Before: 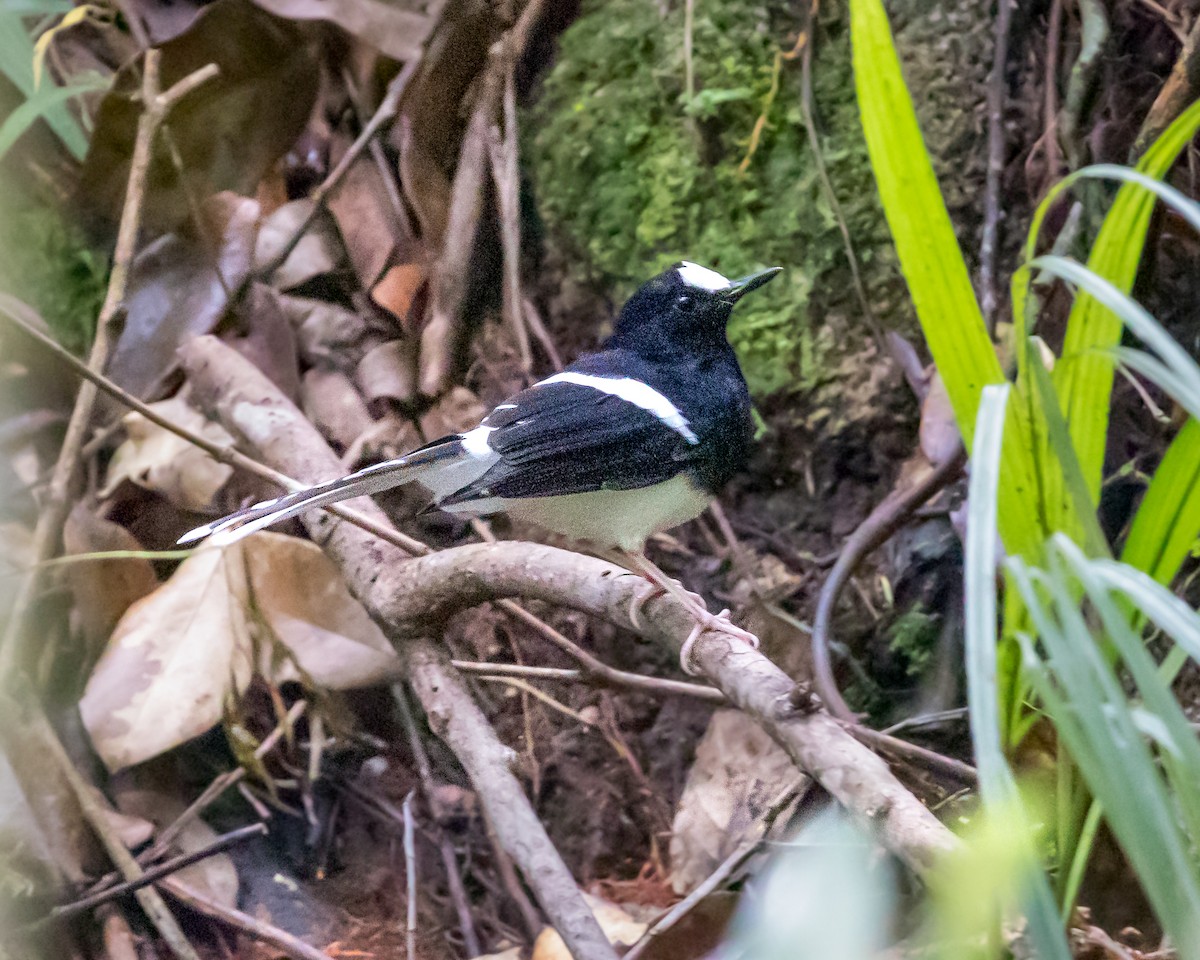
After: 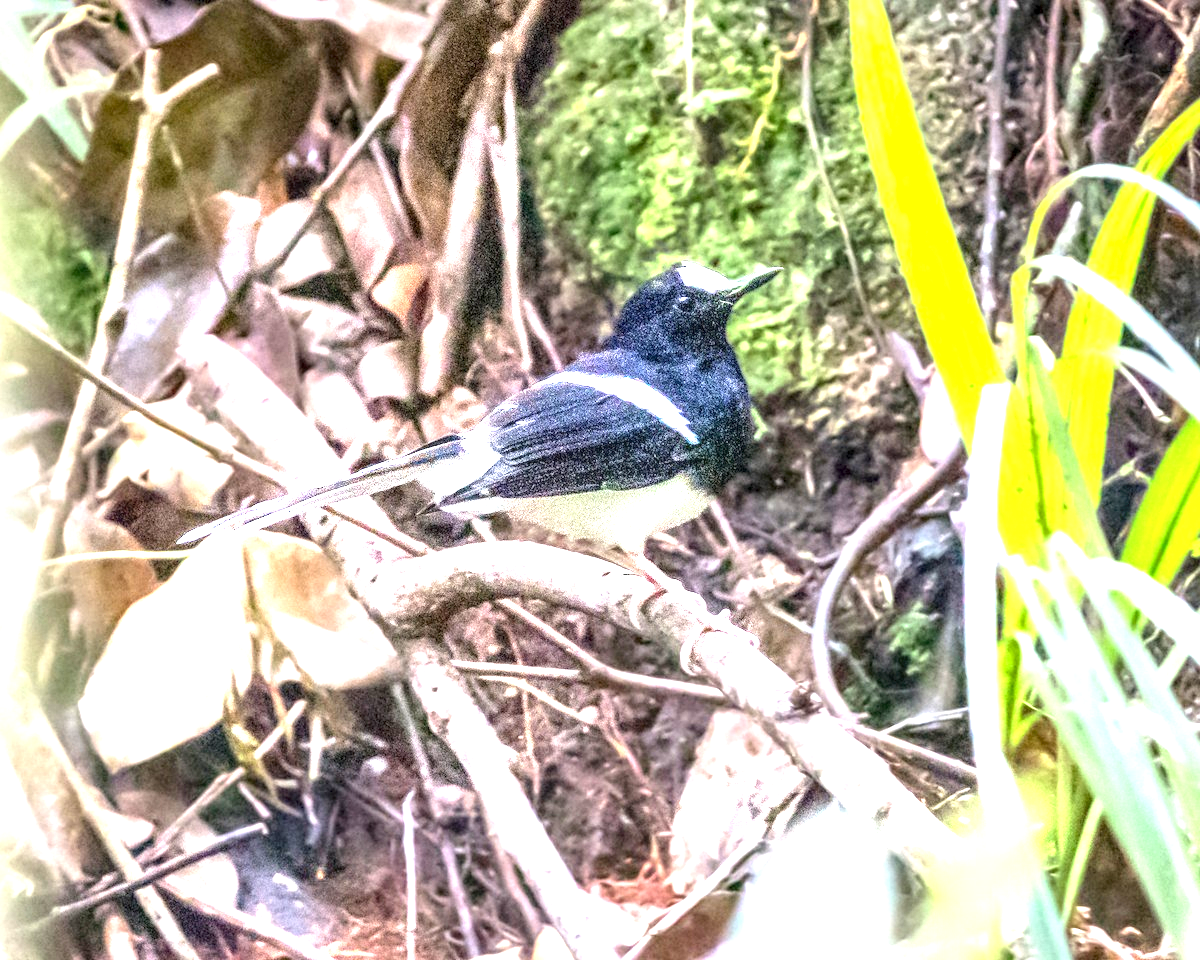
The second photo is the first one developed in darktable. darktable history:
local contrast: on, module defaults
exposure: black level correction 0, exposure 1.874 EV, compensate highlight preservation false
contrast equalizer: y [[0.502, 0.505, 0.512, 0.529, 0.564, 0.588], [0.5 ×6], [0.502, 0.505, 0.512, 0.529, 0.564, 0.588], [0, 0.001, 0.001, 0.004, 0.008, 0.011], [0, 0.001, 0.001, 0.004, 0.008, 0.011]], mix 0.15
